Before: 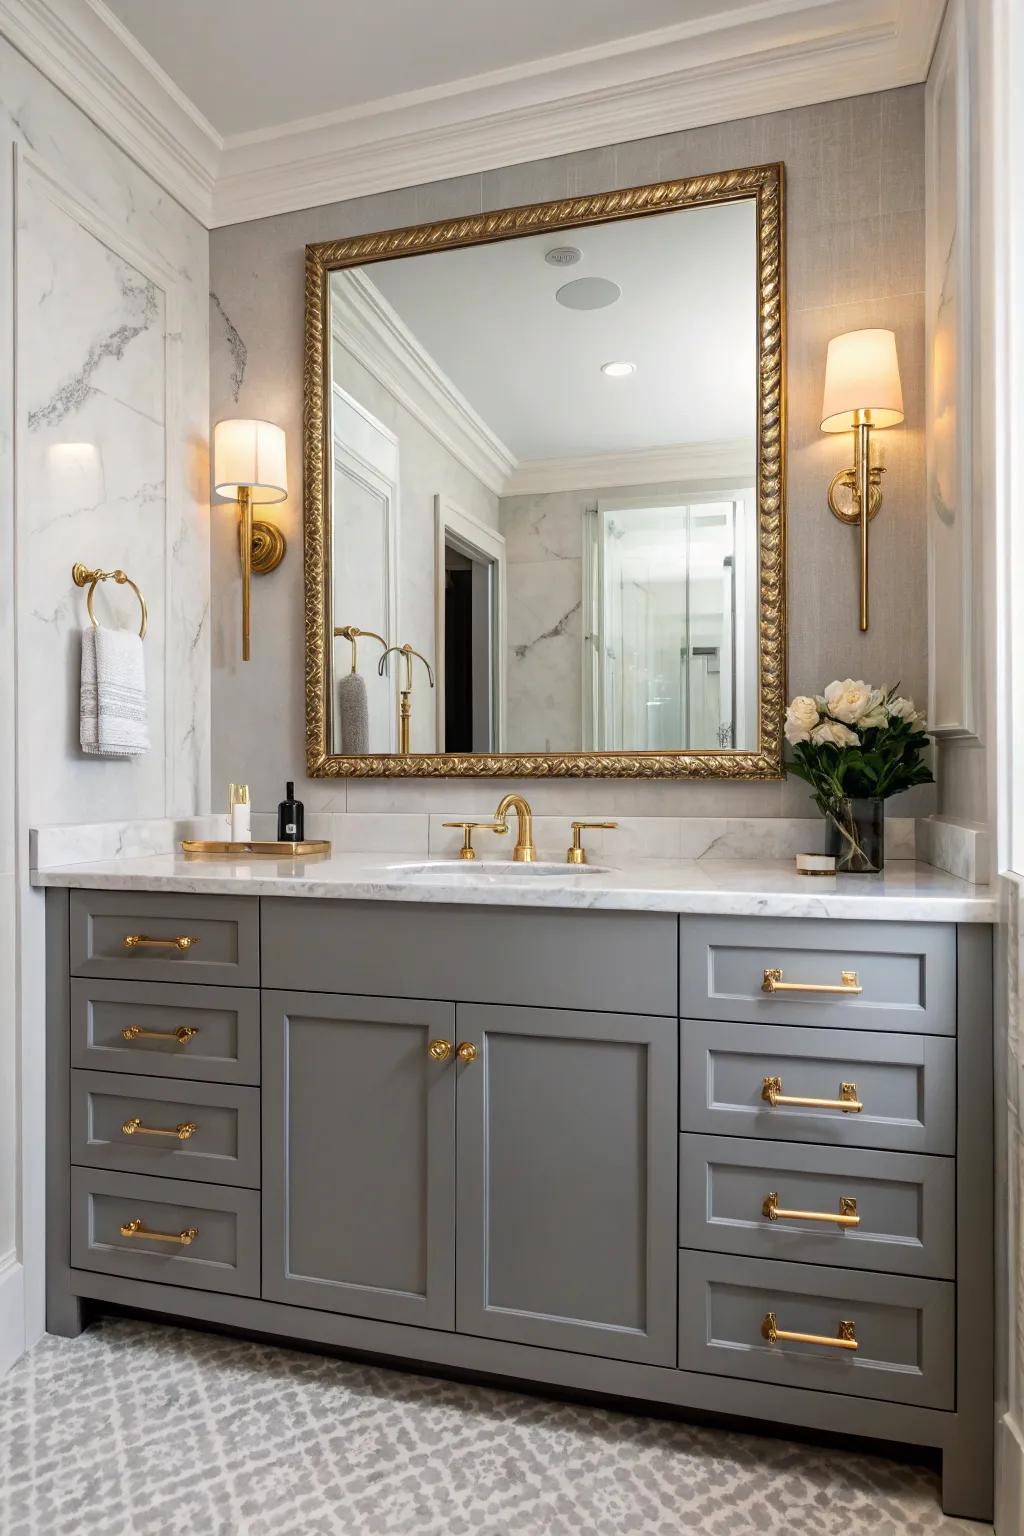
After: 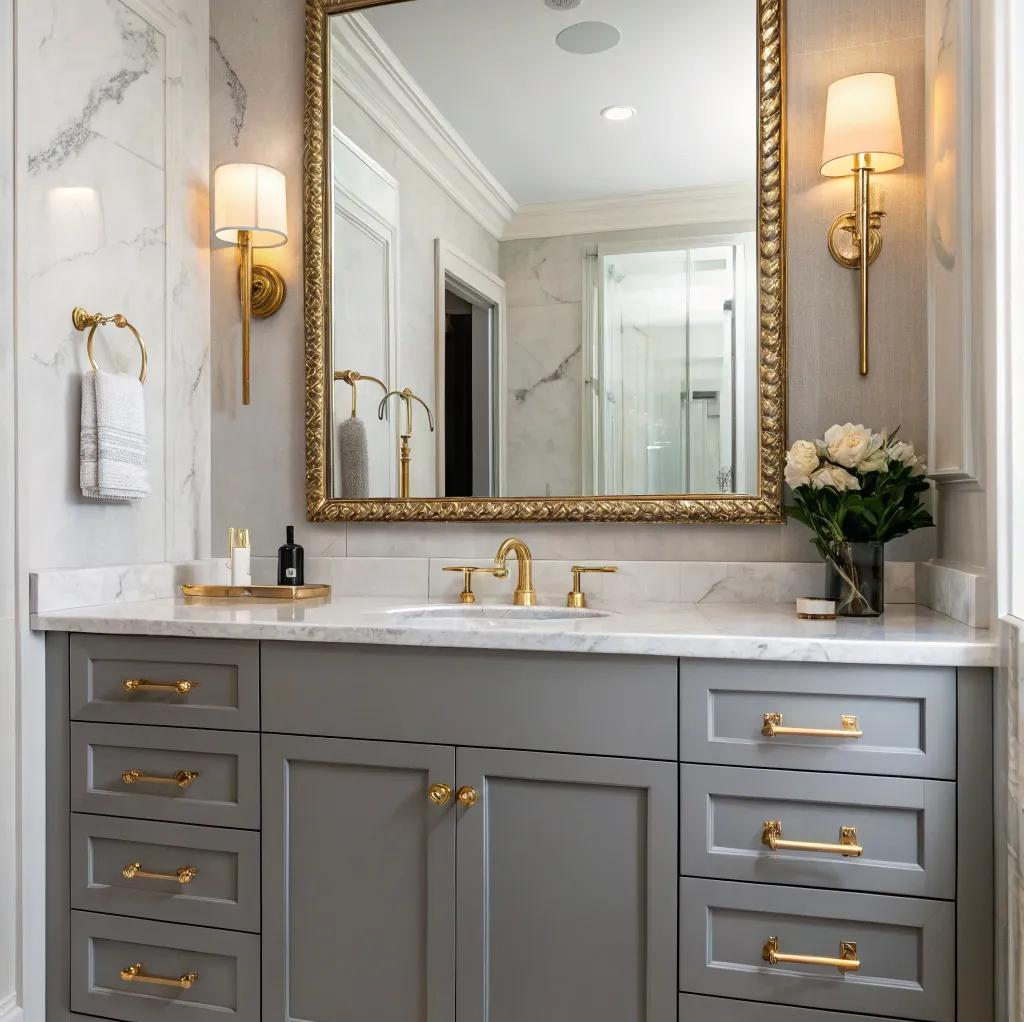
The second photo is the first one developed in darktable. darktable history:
crop: top 16.728%, bottom 16.703%
